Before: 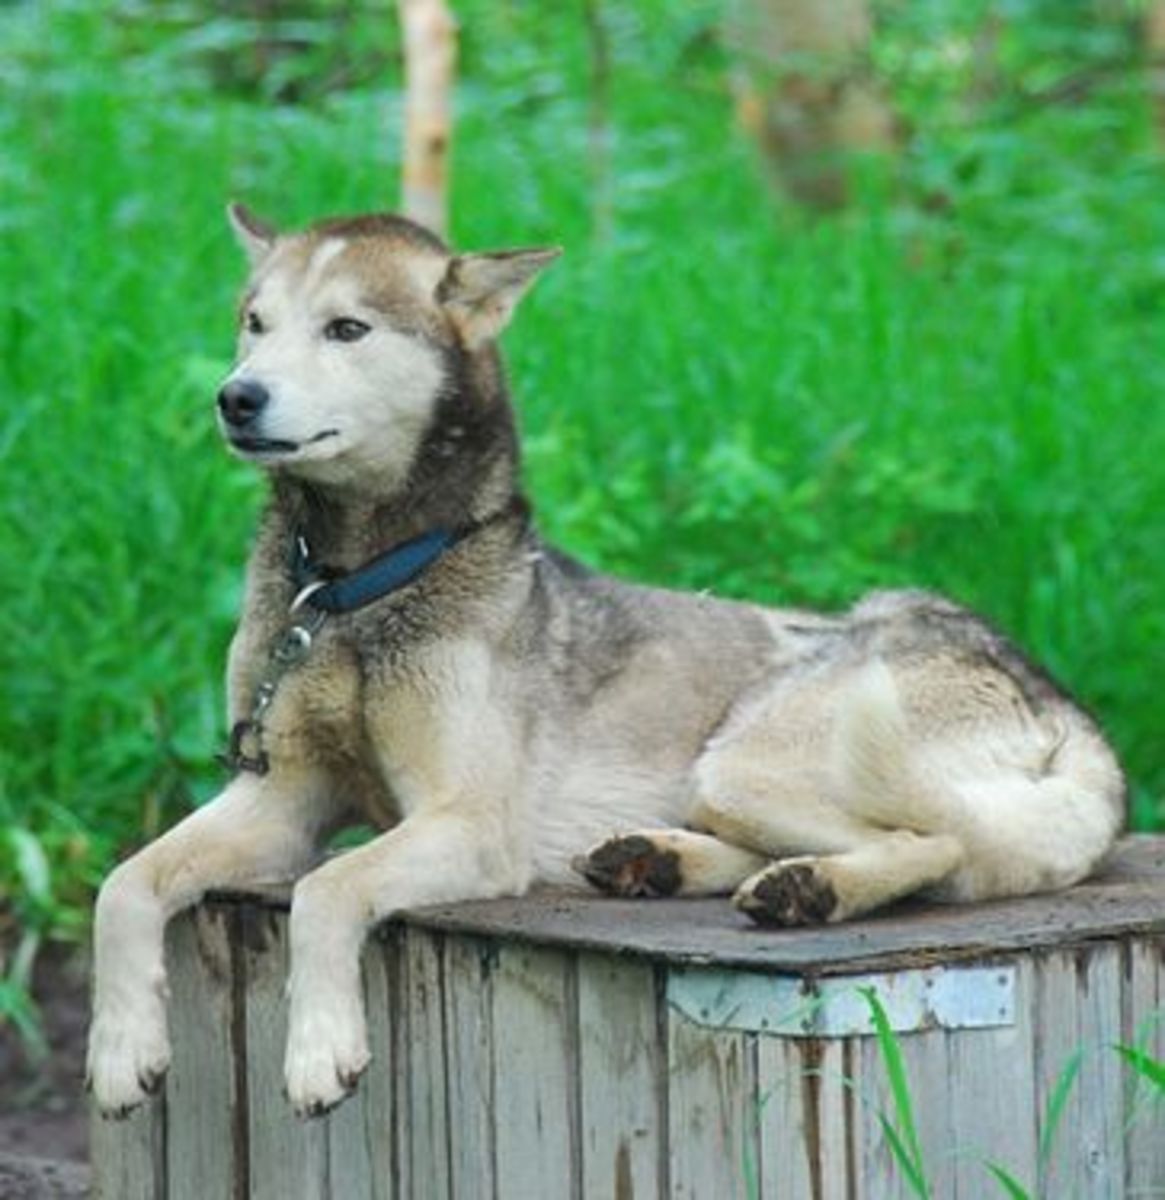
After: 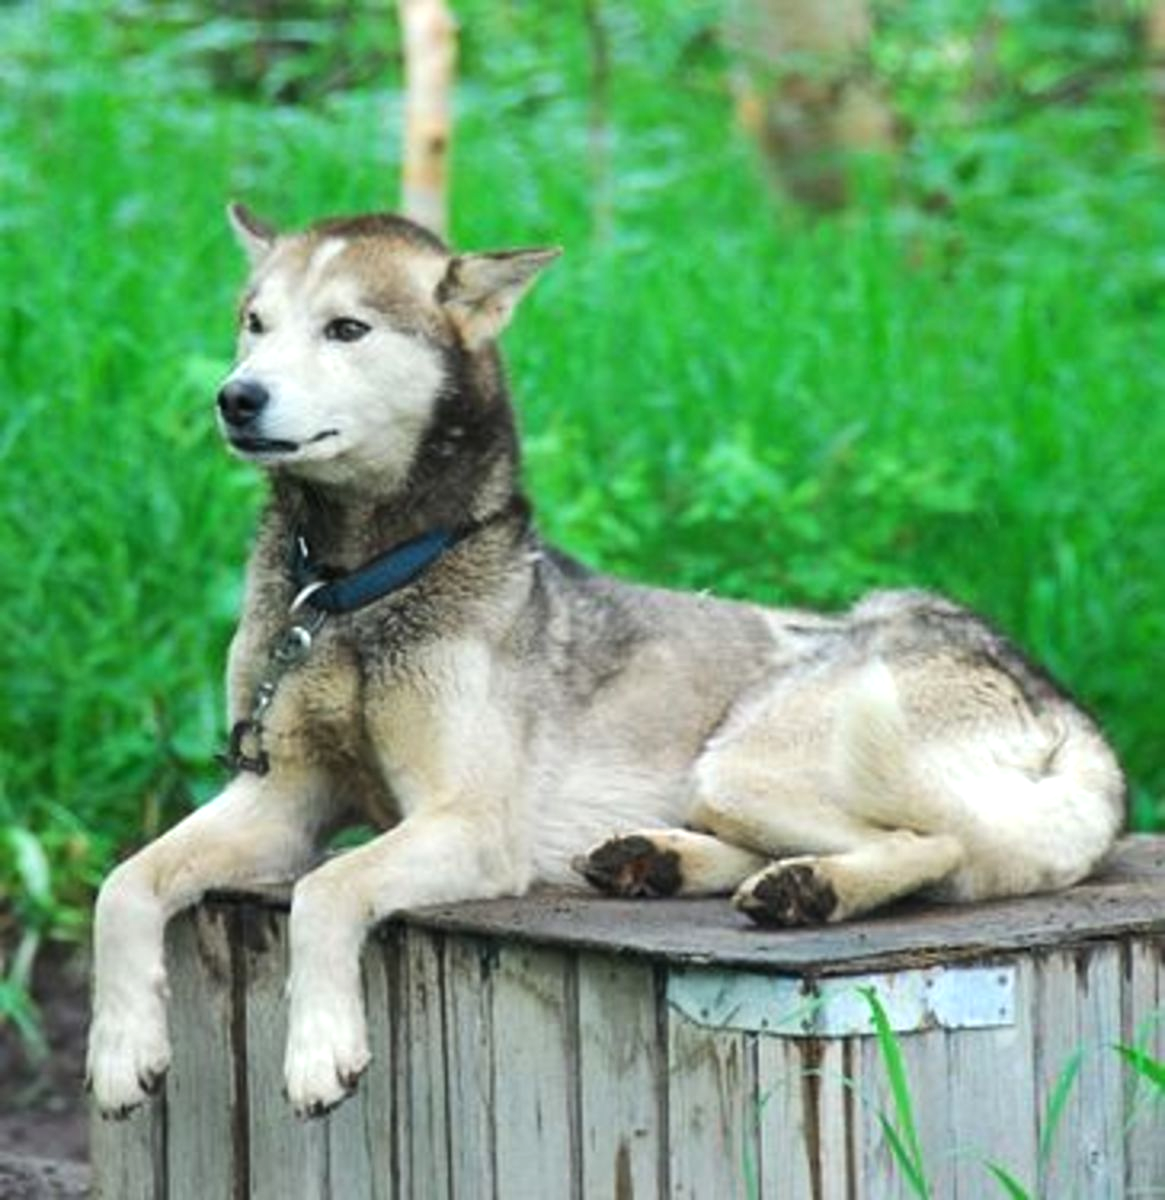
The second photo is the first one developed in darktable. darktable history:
tone equalizer: -8 EV -0.417 EV, -7 EV -0.389 EV, -6 EV -0.333 EV, -5 EV -0.222 EV, -3 EV 0.222 EV, -2 EV 0.333 EV, -1 EV 0.389 EV, +0 EV 0.417 EV, edges refinement/feathering 500, mask exposure compensation -1.57 EV, preserve details no
white balance: emerald 1
